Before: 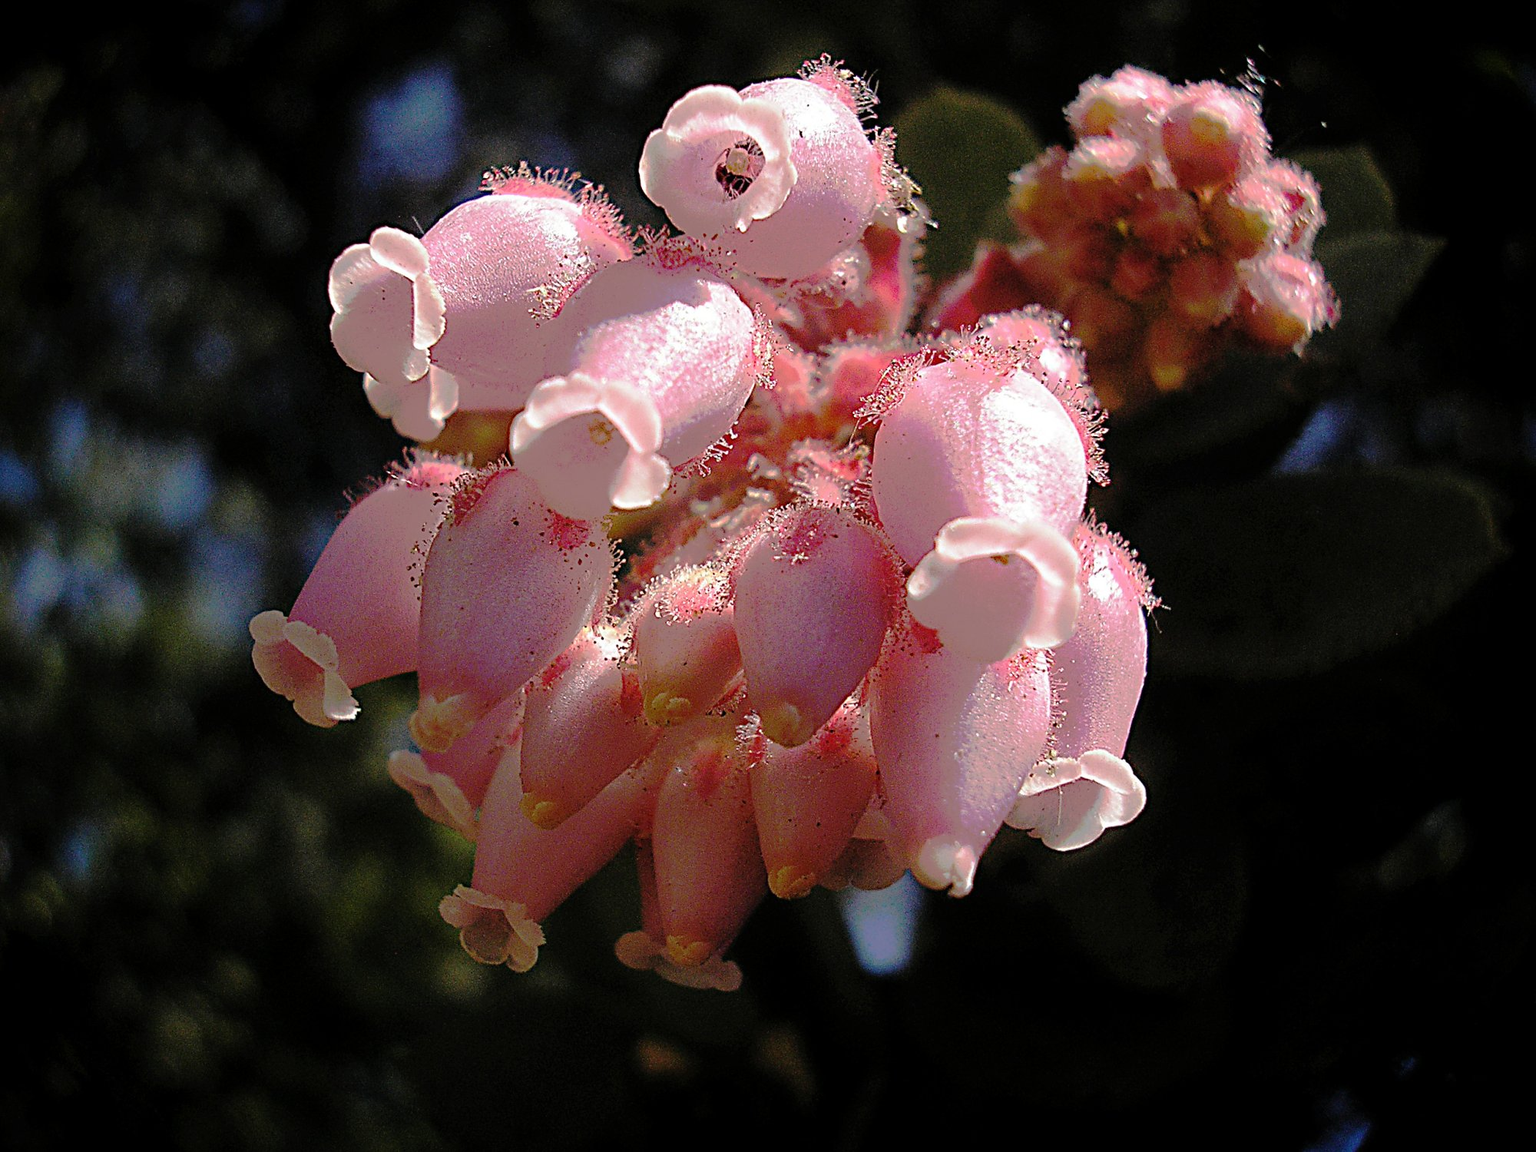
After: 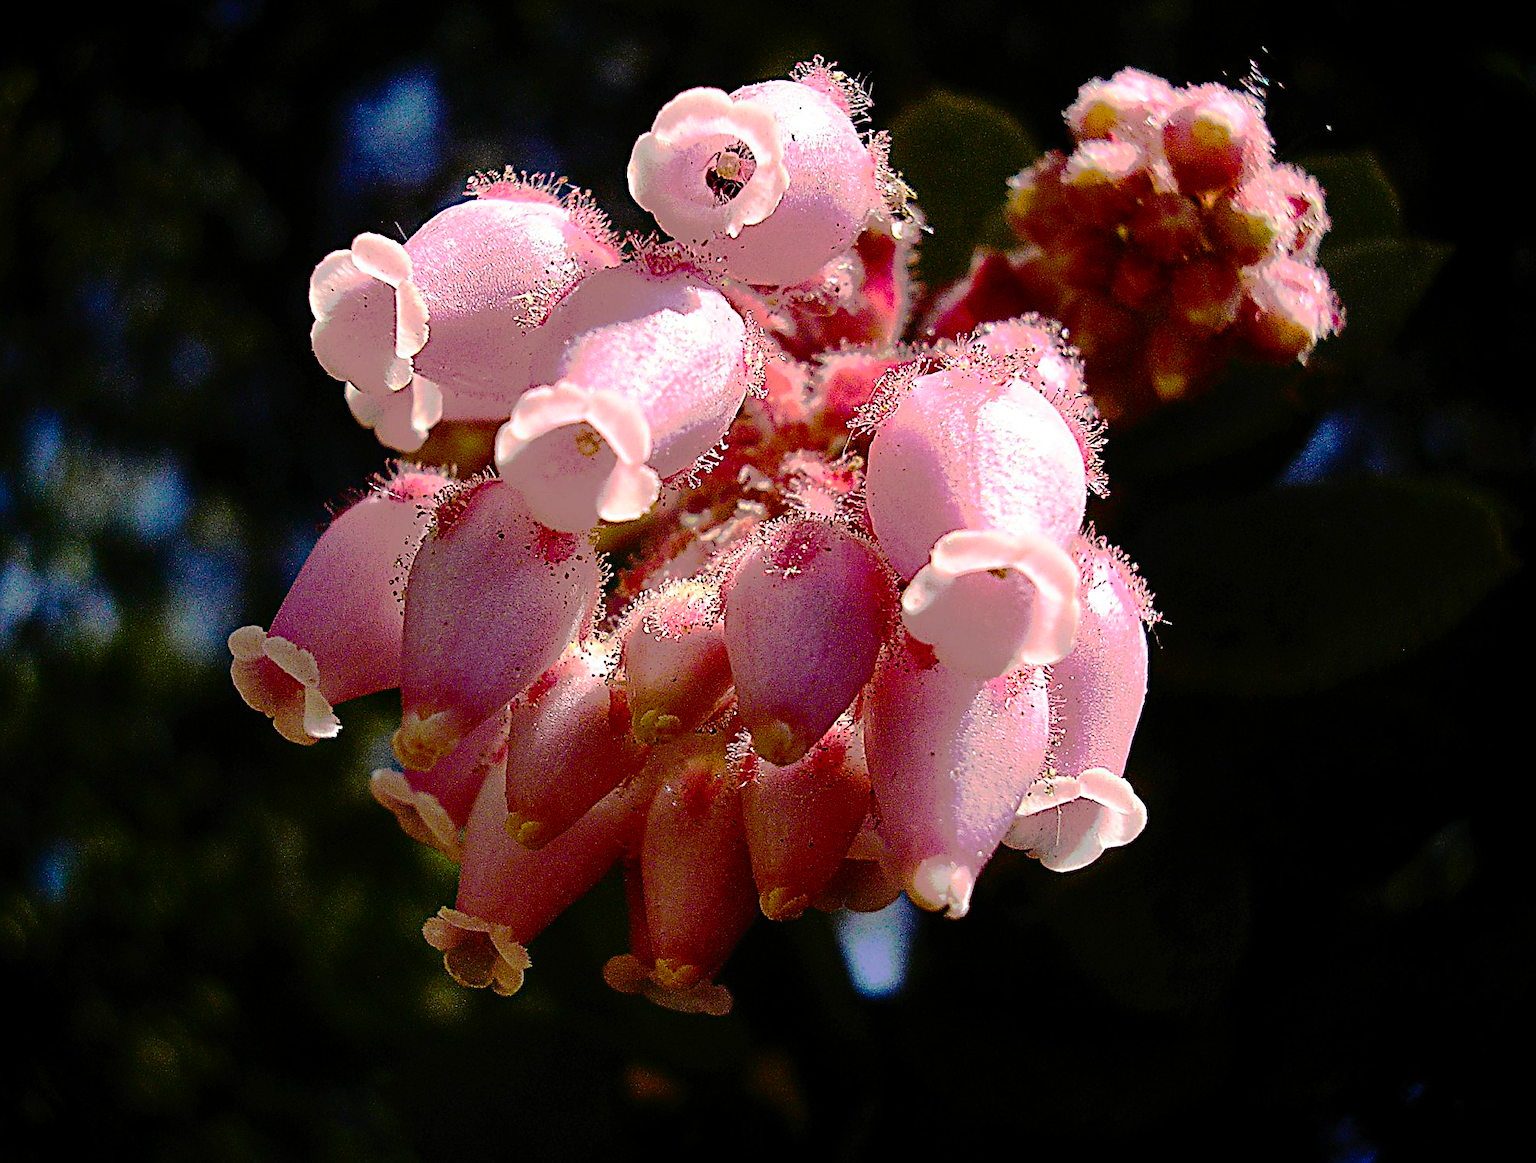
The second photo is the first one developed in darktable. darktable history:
tone curve: curves: ch0 [(0, 0) (0.003, 0.002) (0.011, 0.006) (0.025, 0.014) (0.044, 0.02) (0.069, 0.027) (0.1, 0.036) (0.136, 0.05) (0.177, 0.081) (0.224, 0.118) (0.277, 0.183) (0.335, 0.262) (0.399, 0.351) (0.468, 0.456) (0.543, 0.571) (0.623, 0.692) (0.709, 0.795) (0.801, 0.88) (0.898, 0.948) (1, 1)], color space Lab, independent channels, preserve colors none
color balance rgb: linear chroma grading › global chroma 13.937%, perceptual saturation grading › global saturation 19.487%, global vibrance 11.055%
crop and rotate: left 1.779%, right 0.615%, bottom 1.385%
sharpen: radius 0.976, amount 0.611
shadows and highlights: radius 127.49, shadows 30.4, highlights -31.02, low approximation 0.01, soften with gaussian
